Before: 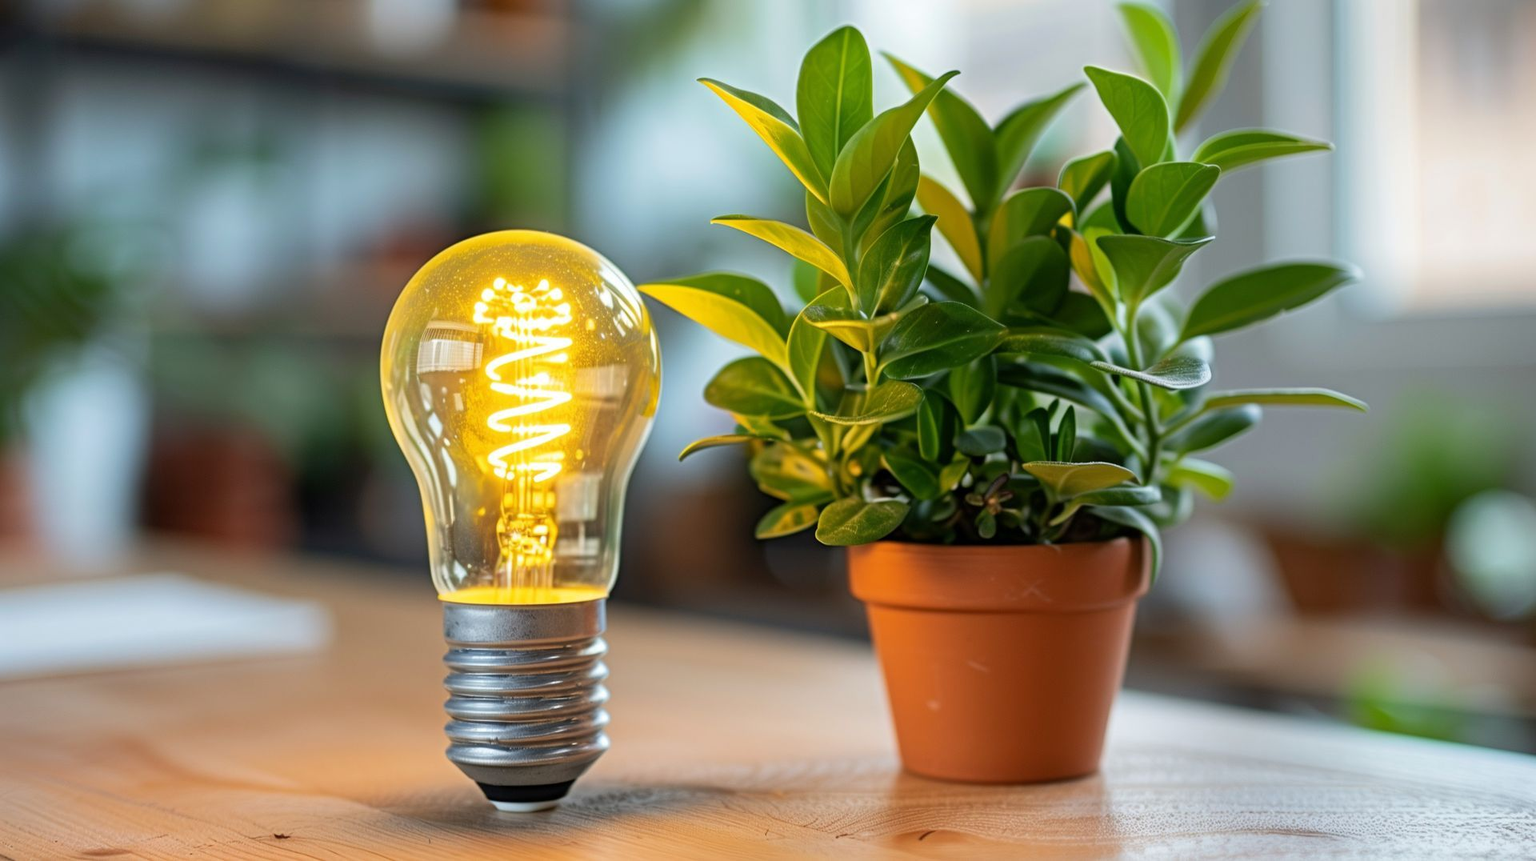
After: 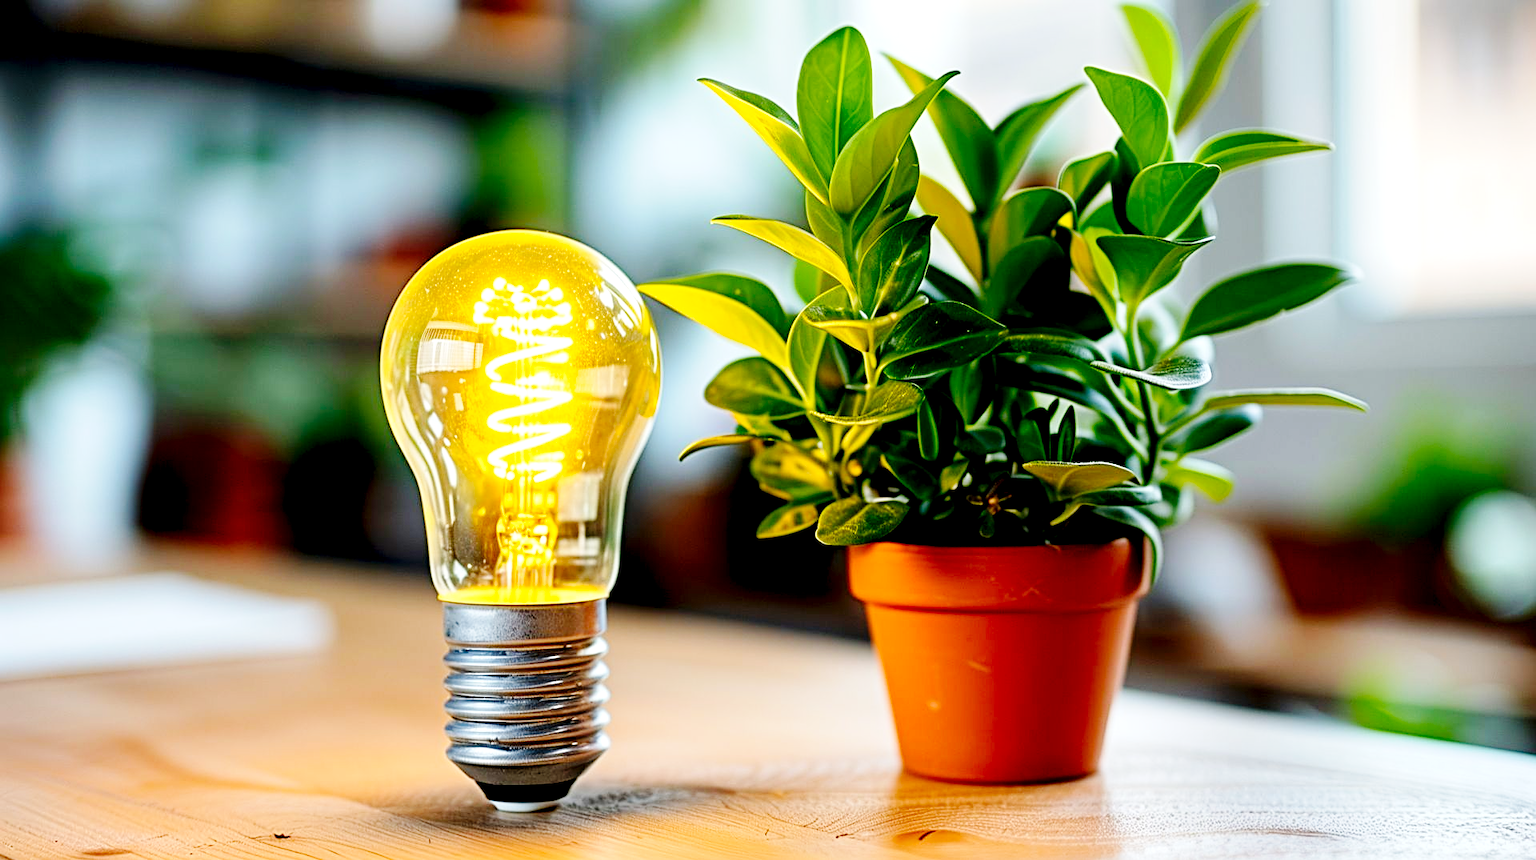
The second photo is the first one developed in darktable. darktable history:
base curve: curves: ch0 [(0, 0) (0.036, 0.025) (0.121, 0.166) (0.206, 0.329) (0.605, 0.79) (1, 1)], preserve colors none
exposure: black level correction 0.03, exposure 0.321 EV, compensate highlight preservation false
sharpen: on, module defaults
levels: mode automatic, levels [0.018, 0.493, 1]
